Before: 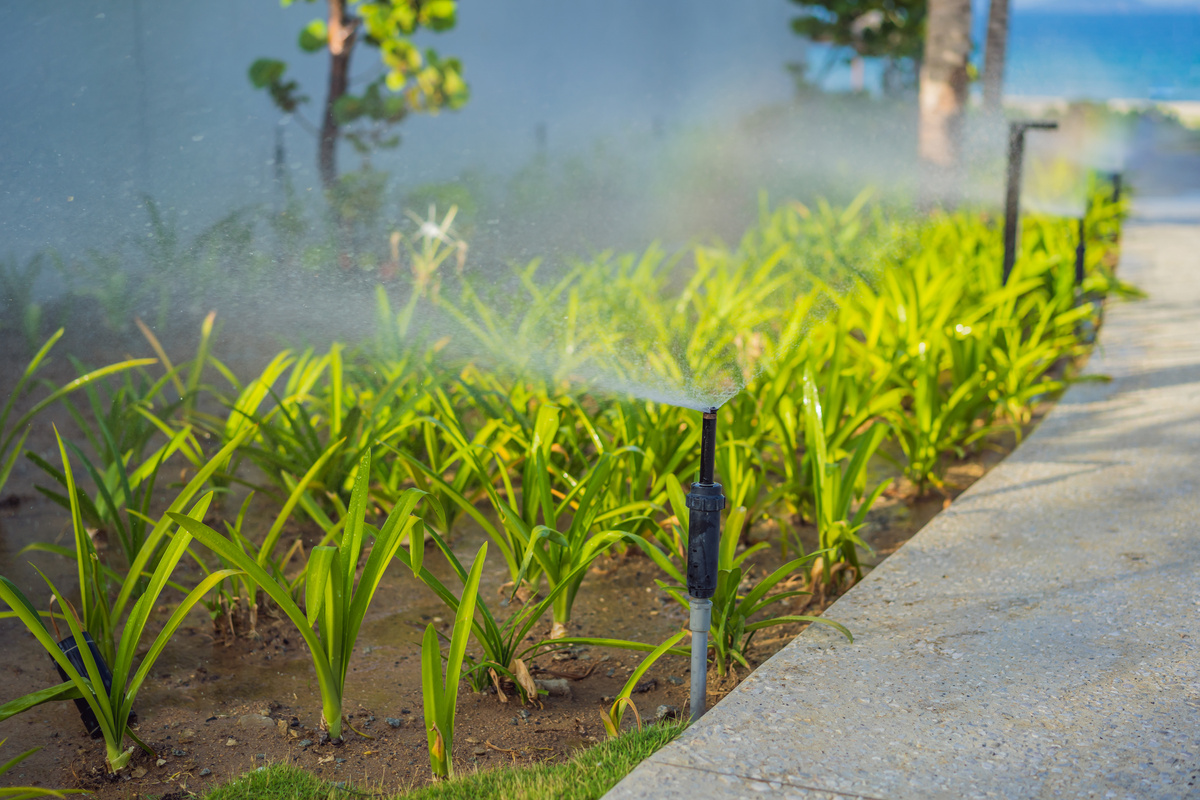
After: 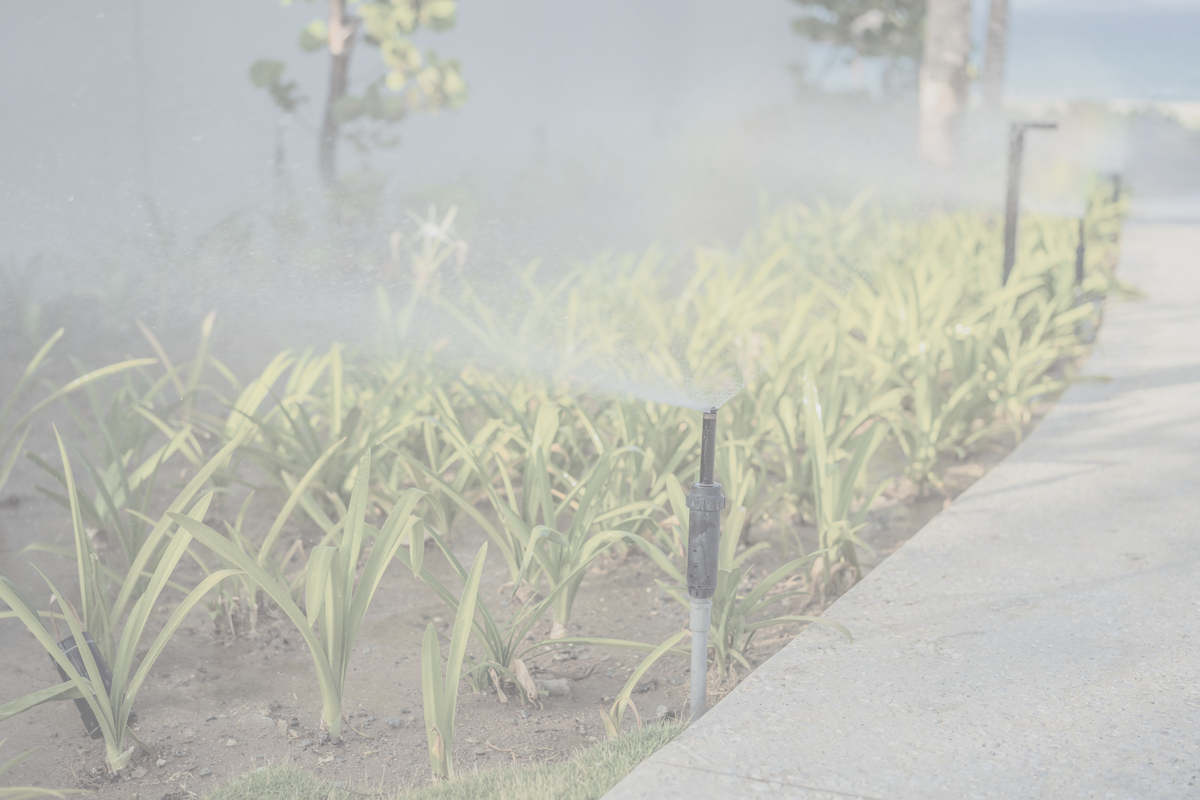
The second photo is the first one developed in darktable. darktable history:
contrast brightness saturation: contrast -0.333, brightness 0.769, saturation -0.793
